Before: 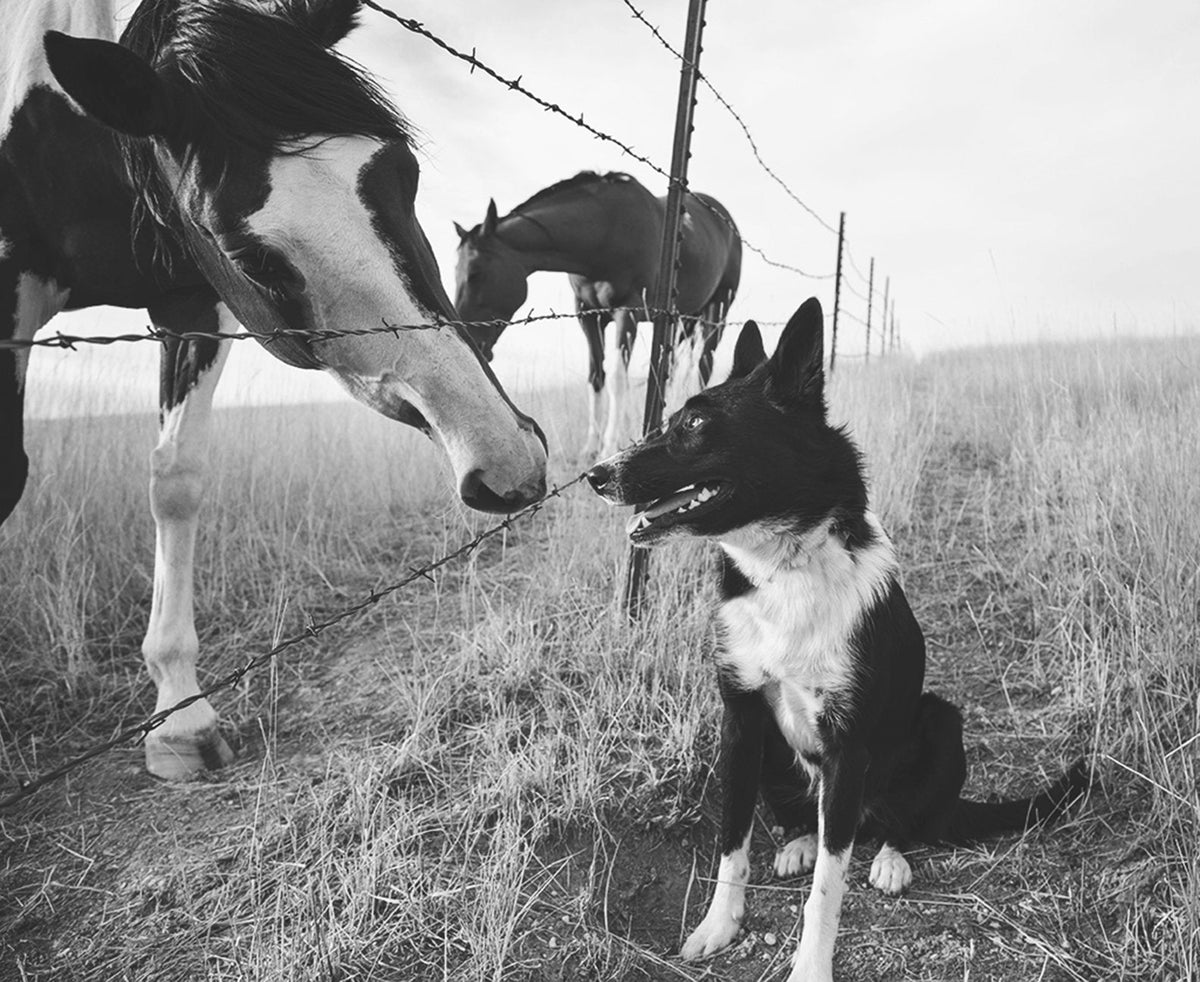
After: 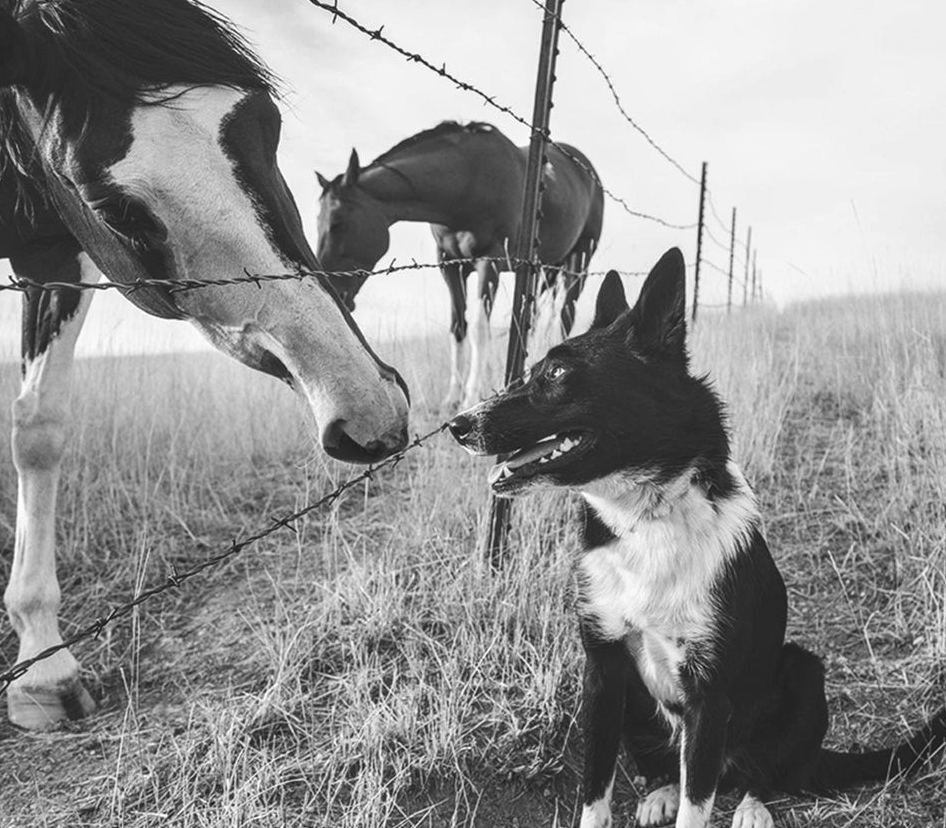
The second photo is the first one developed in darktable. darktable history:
local contrast: on, module defaults
crop: left 11.548%, top 5.147%, right 9.565%, bottom 10.483%
